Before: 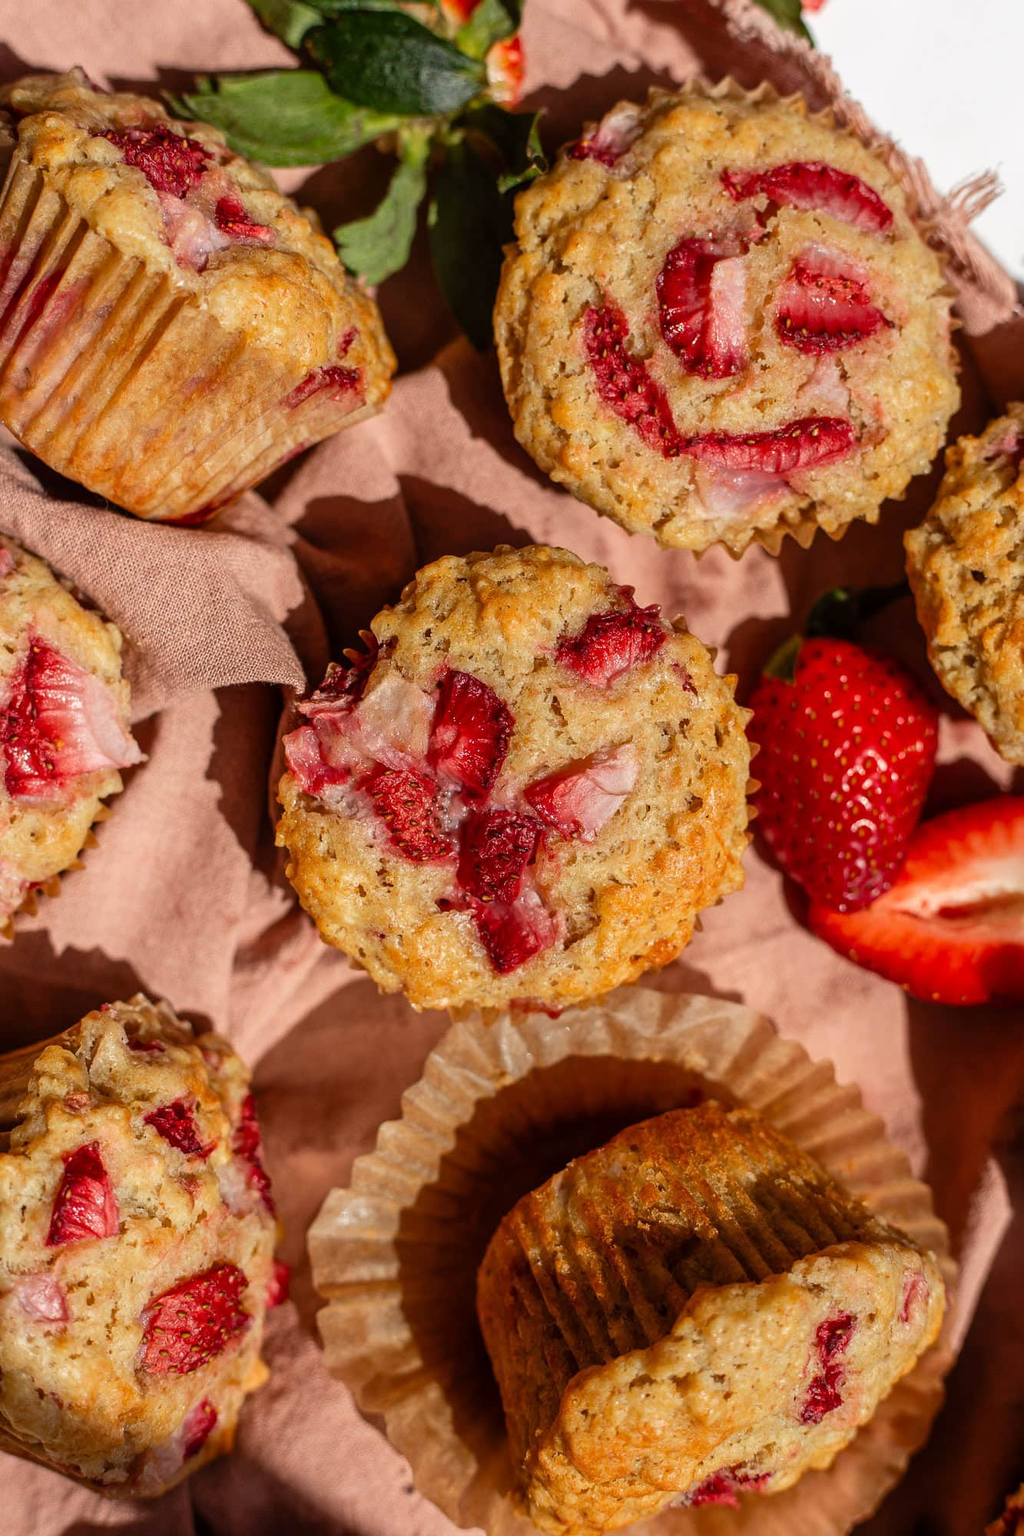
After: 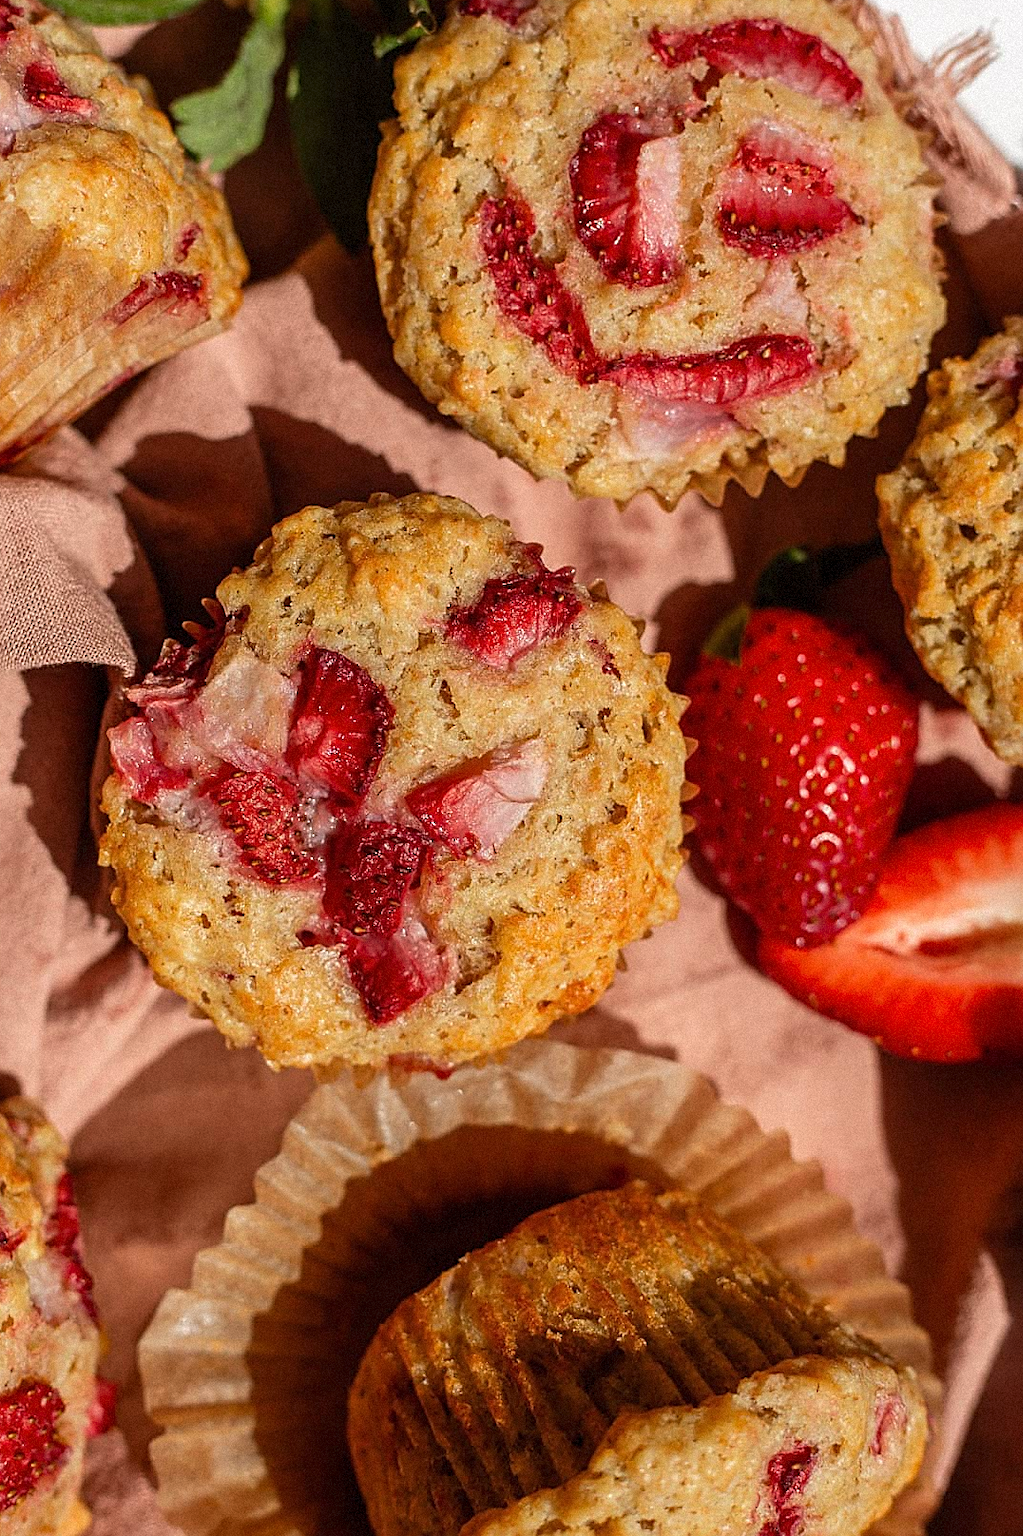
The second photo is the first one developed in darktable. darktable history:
grain: mid-tones bias 0%
sharpen: on, module defaults
crop: left 19.159%, top 9.58%, bottom 9.58%
